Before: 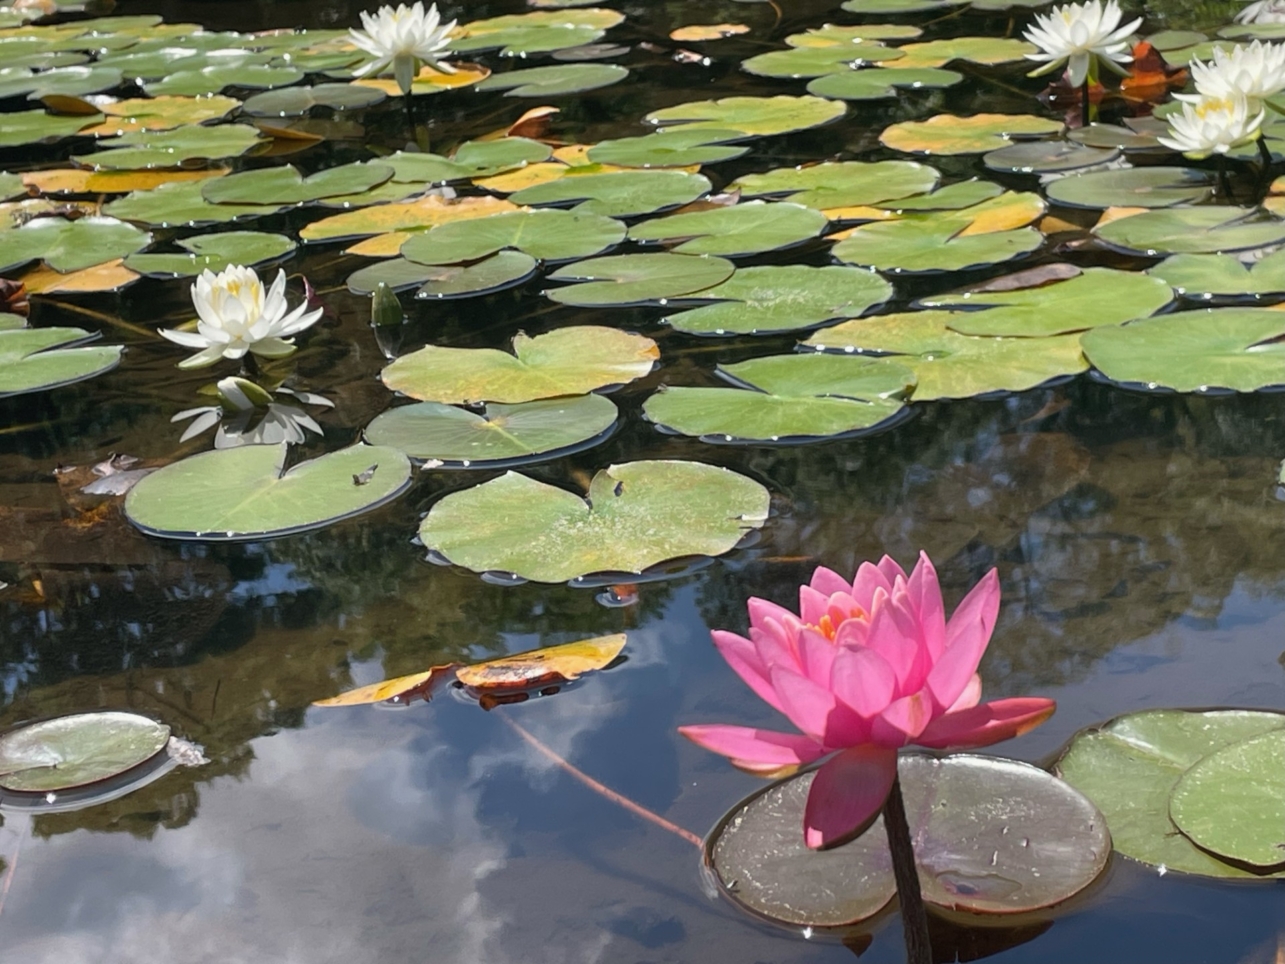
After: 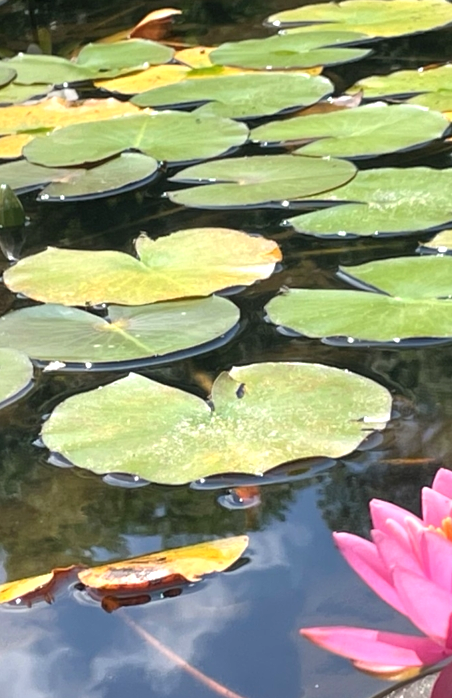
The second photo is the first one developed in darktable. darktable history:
exposure: black level correction 0, exposure 0.7 EV, compensate exposure bias true, compensate highlight preservation false
crop and rotate: left 29.476%, top 10.214%, right 35.32%, bottom 17.333%
